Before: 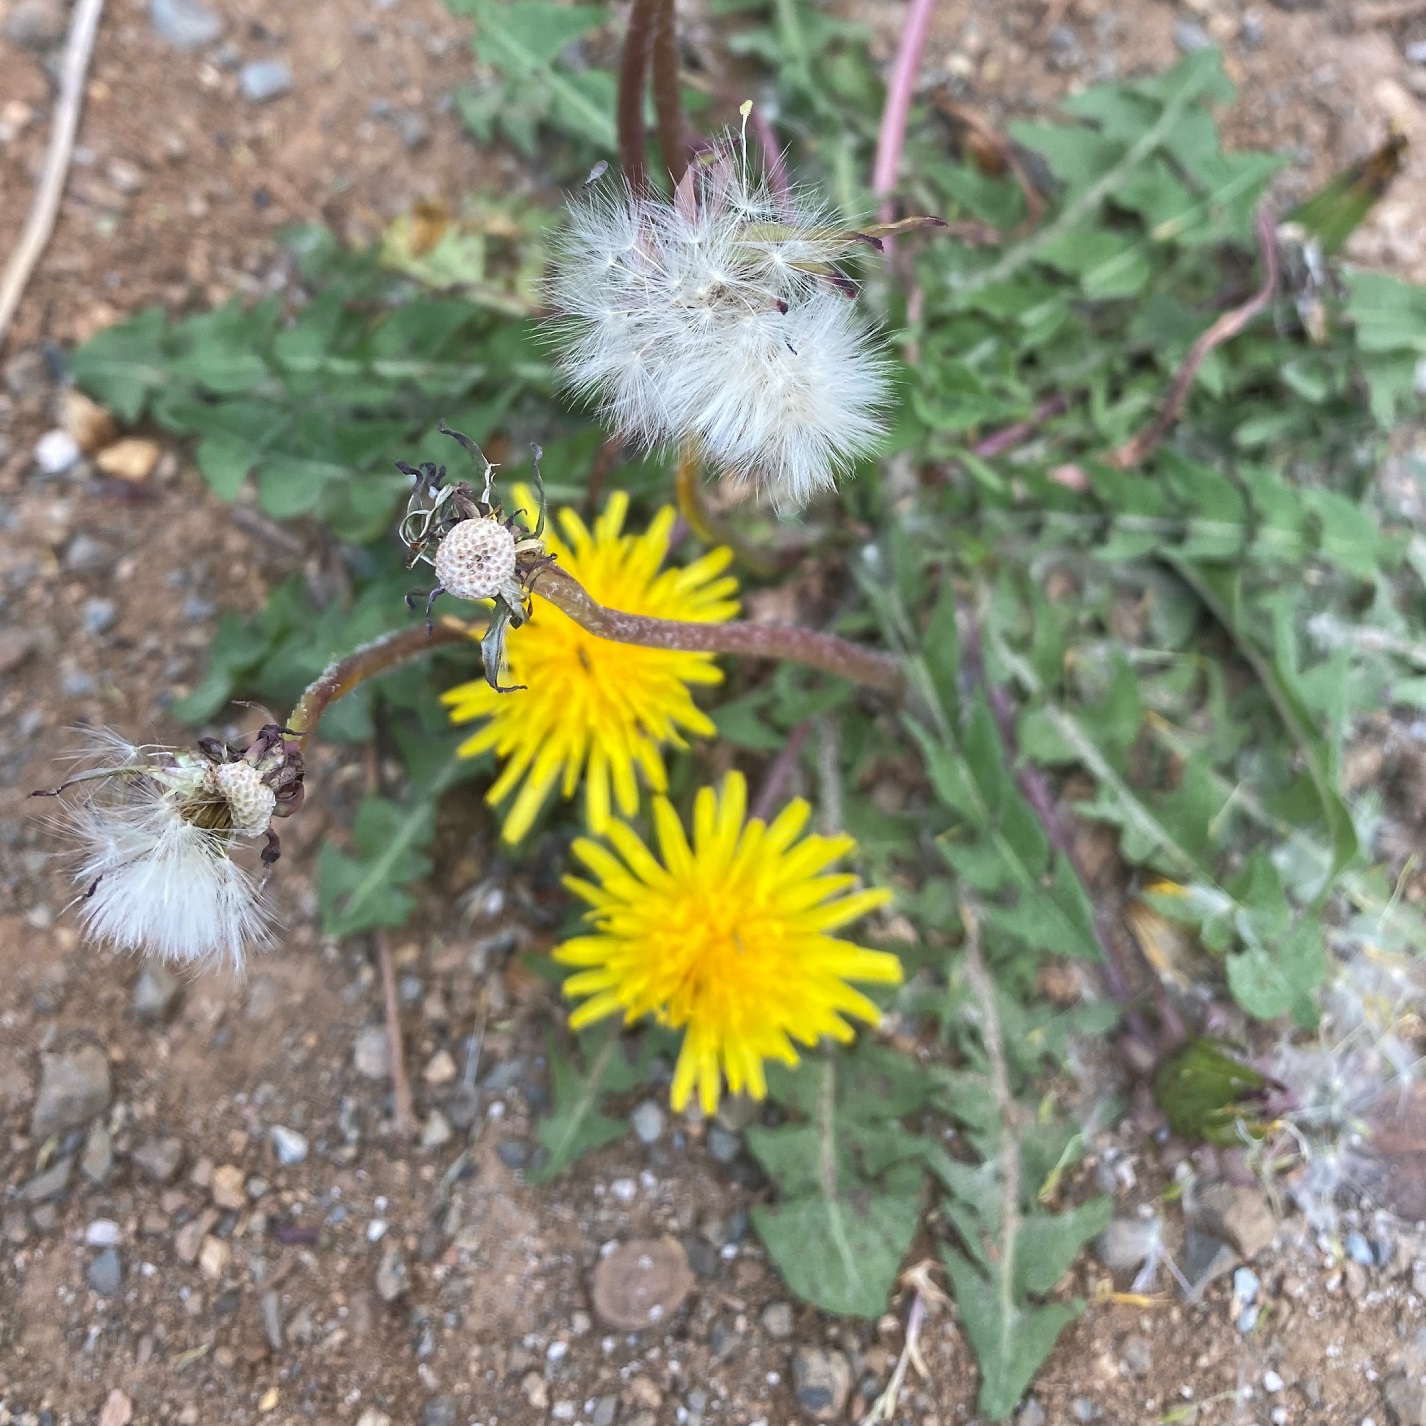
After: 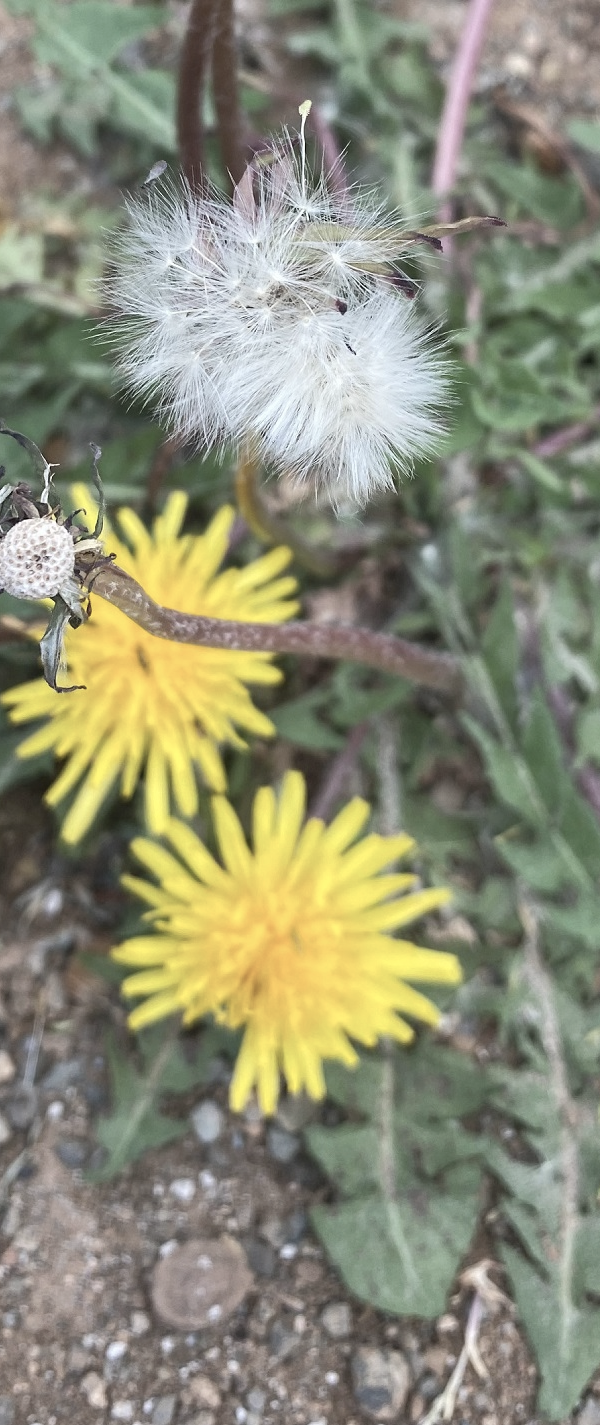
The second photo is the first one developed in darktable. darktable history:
crop: left 30.993%, right 26.912%
contrast brightness saturation: contrast 0.098, saturation -0.357
